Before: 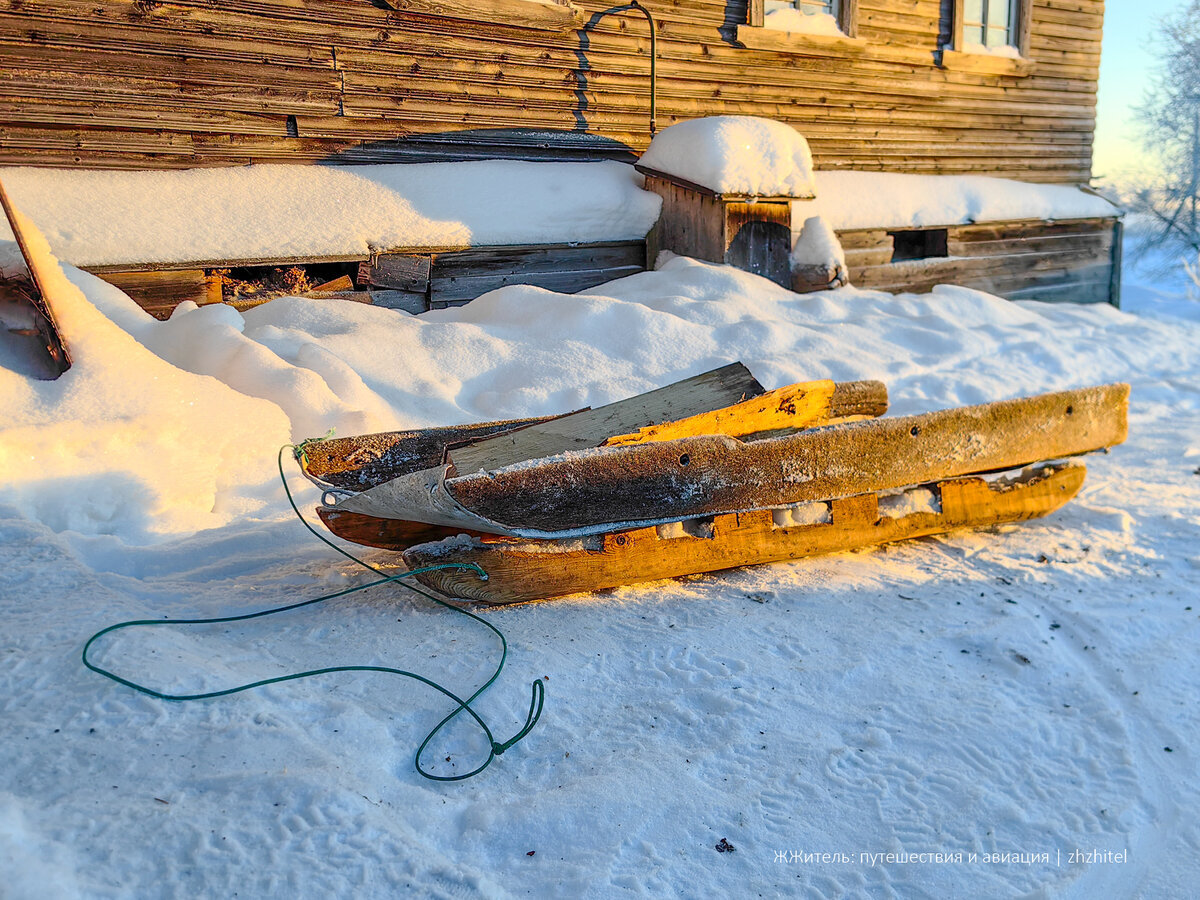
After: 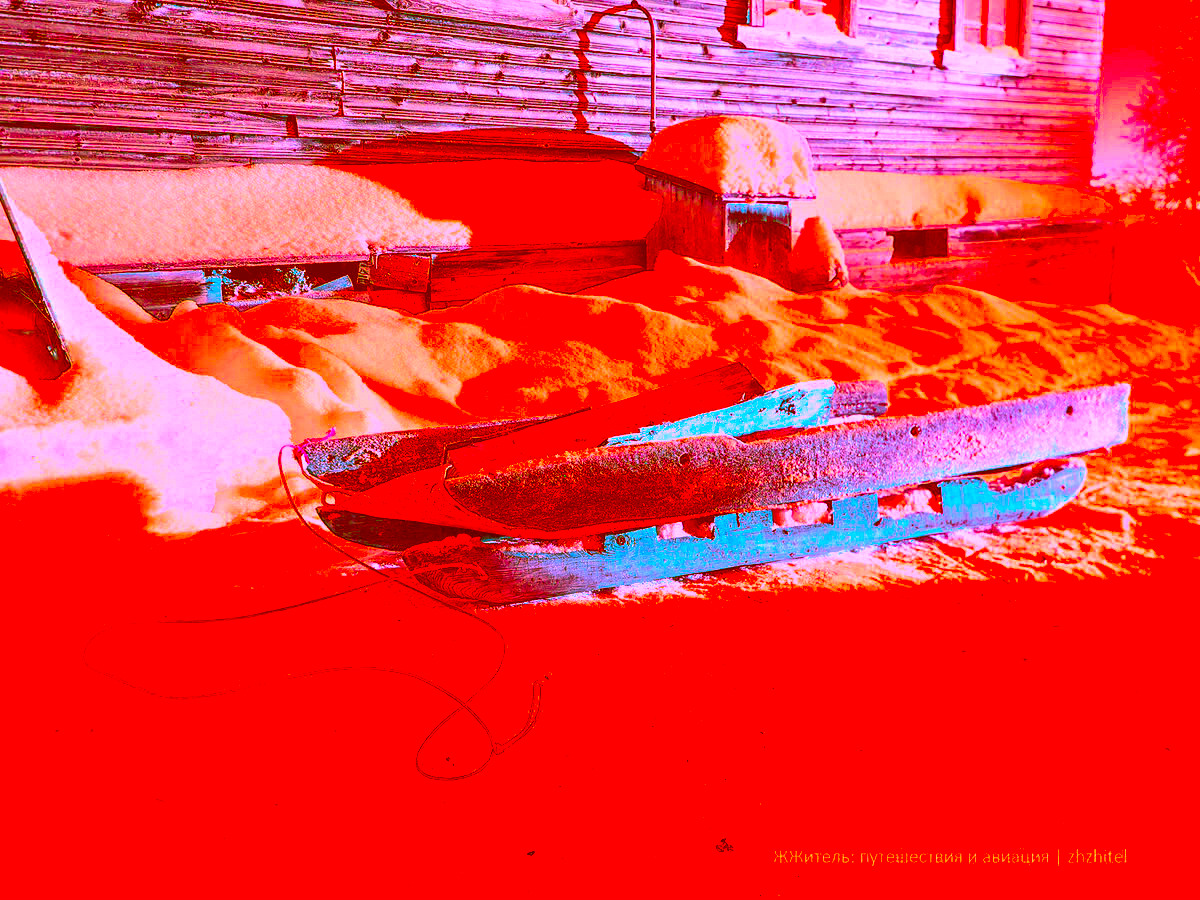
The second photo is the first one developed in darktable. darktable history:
tone equalizer: -8 EV -0.789 EV, -7 EV -0.719 EV, -6 EV -0.607 EV, -5 EV -0.399 EV, -3 EV 0.386 EV, -2 EV 0.6 EV, -1 EV 0.688 EV, +0 EV 0.736 EV, smoothing diameter 24.97%, edges refinement/feathering 7.64, preserve details guided filter
color correction: highlights a* -39.17, highlights b* -39.5, shadows a* -39.36, shadows b* -39.43, saturation -2.96
contrast brightness saturation: saturation -0.053
